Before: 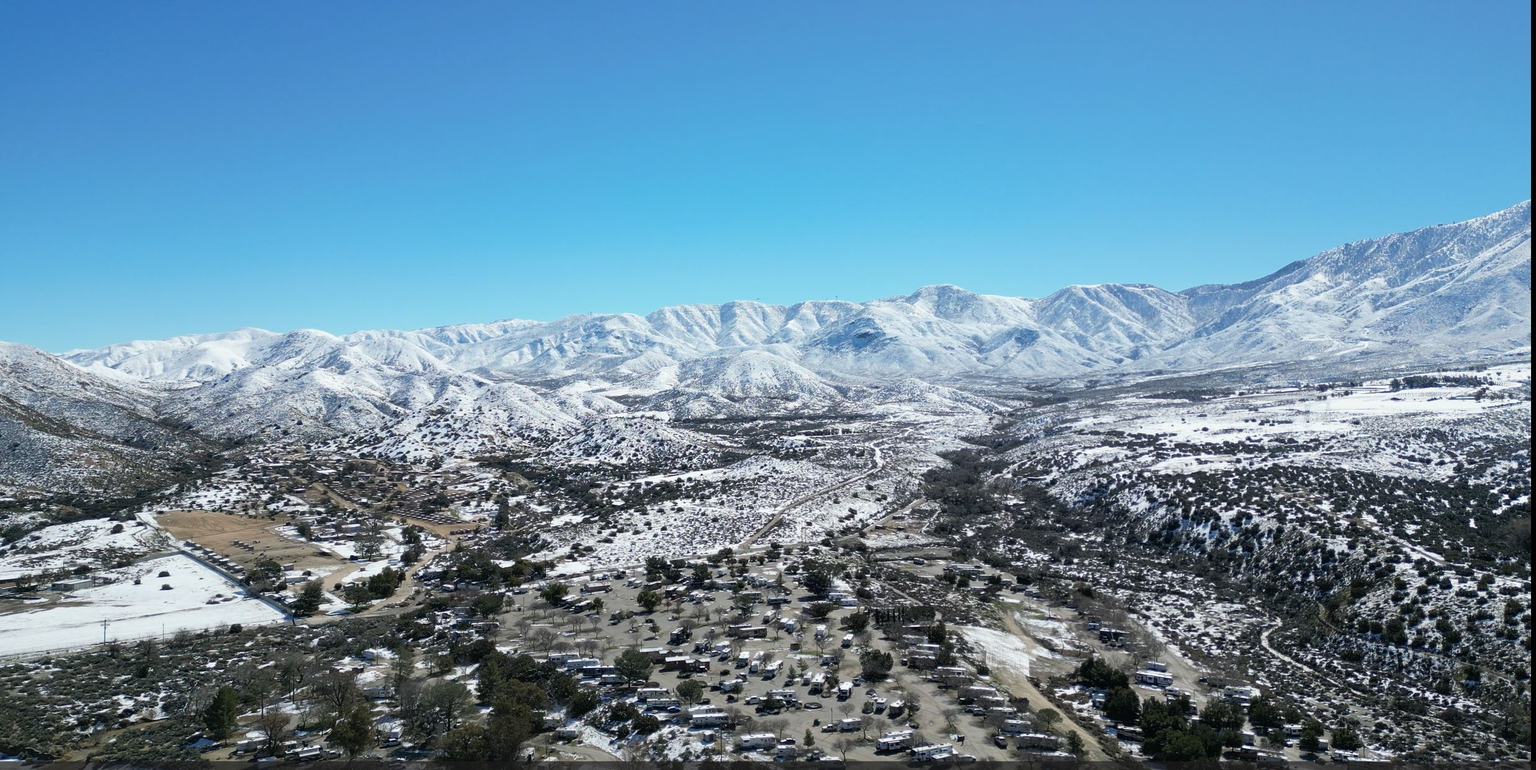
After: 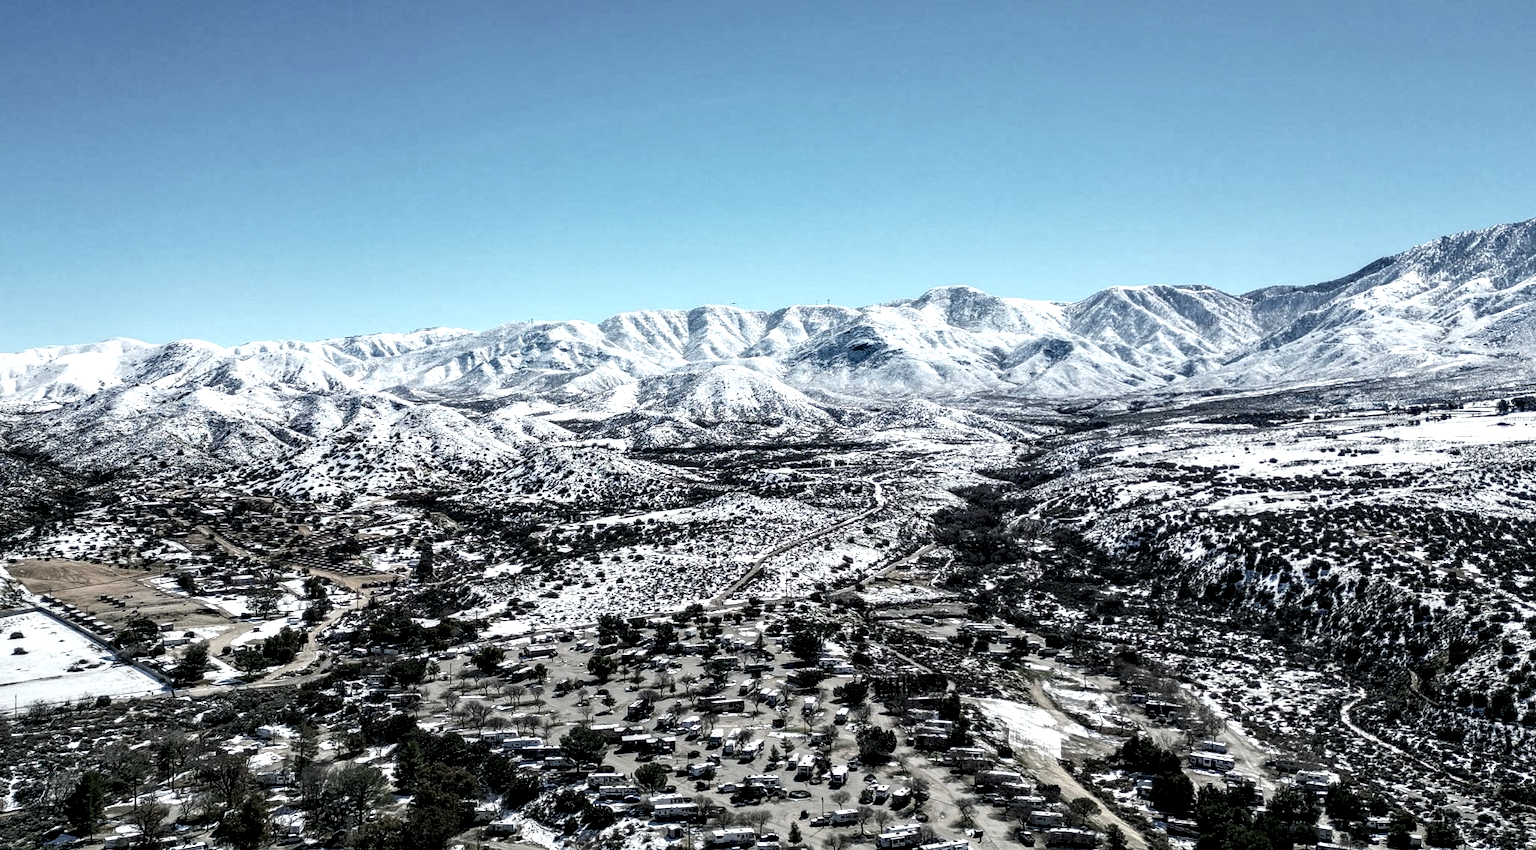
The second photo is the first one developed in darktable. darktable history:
crop: left 9.807%, top 6.259%, right 7.334%, bottom 2.177%
local contrast: highlights 19%, detail 186%
contrast brightness saturation: contrast 0.1, saturation -0.3
contrast equalizer: y [[0.535, 0.543, 0.548, 0.548, 0.542, 0.532], [0.5 ×6], [0.5 ×6], [0 ×6], [0 ×6]]
